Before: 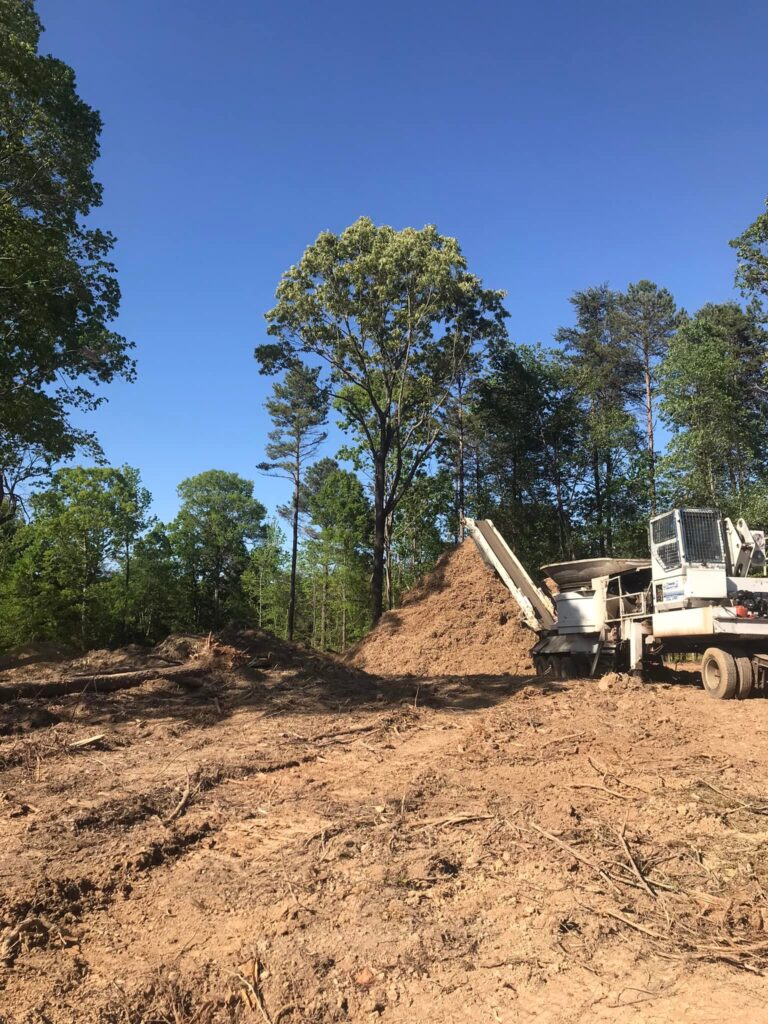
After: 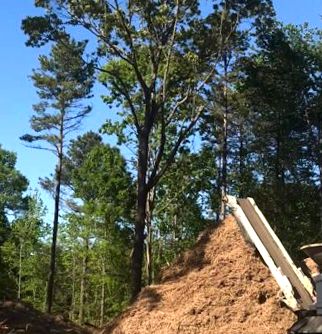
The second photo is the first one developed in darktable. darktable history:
crop: left 31.751%, top 32.172%, right 27.8%, bottom 35.83%
rotate and perspective: rotation 1.72°, automatic cropping off
exposure: black level correction 0.001, exposure 0.5 EV, compensate exposure bias true, compensate highlight preservation false
contrast brightness saturation: contrast 0.07, brightness -0.13, saturation 0.06
